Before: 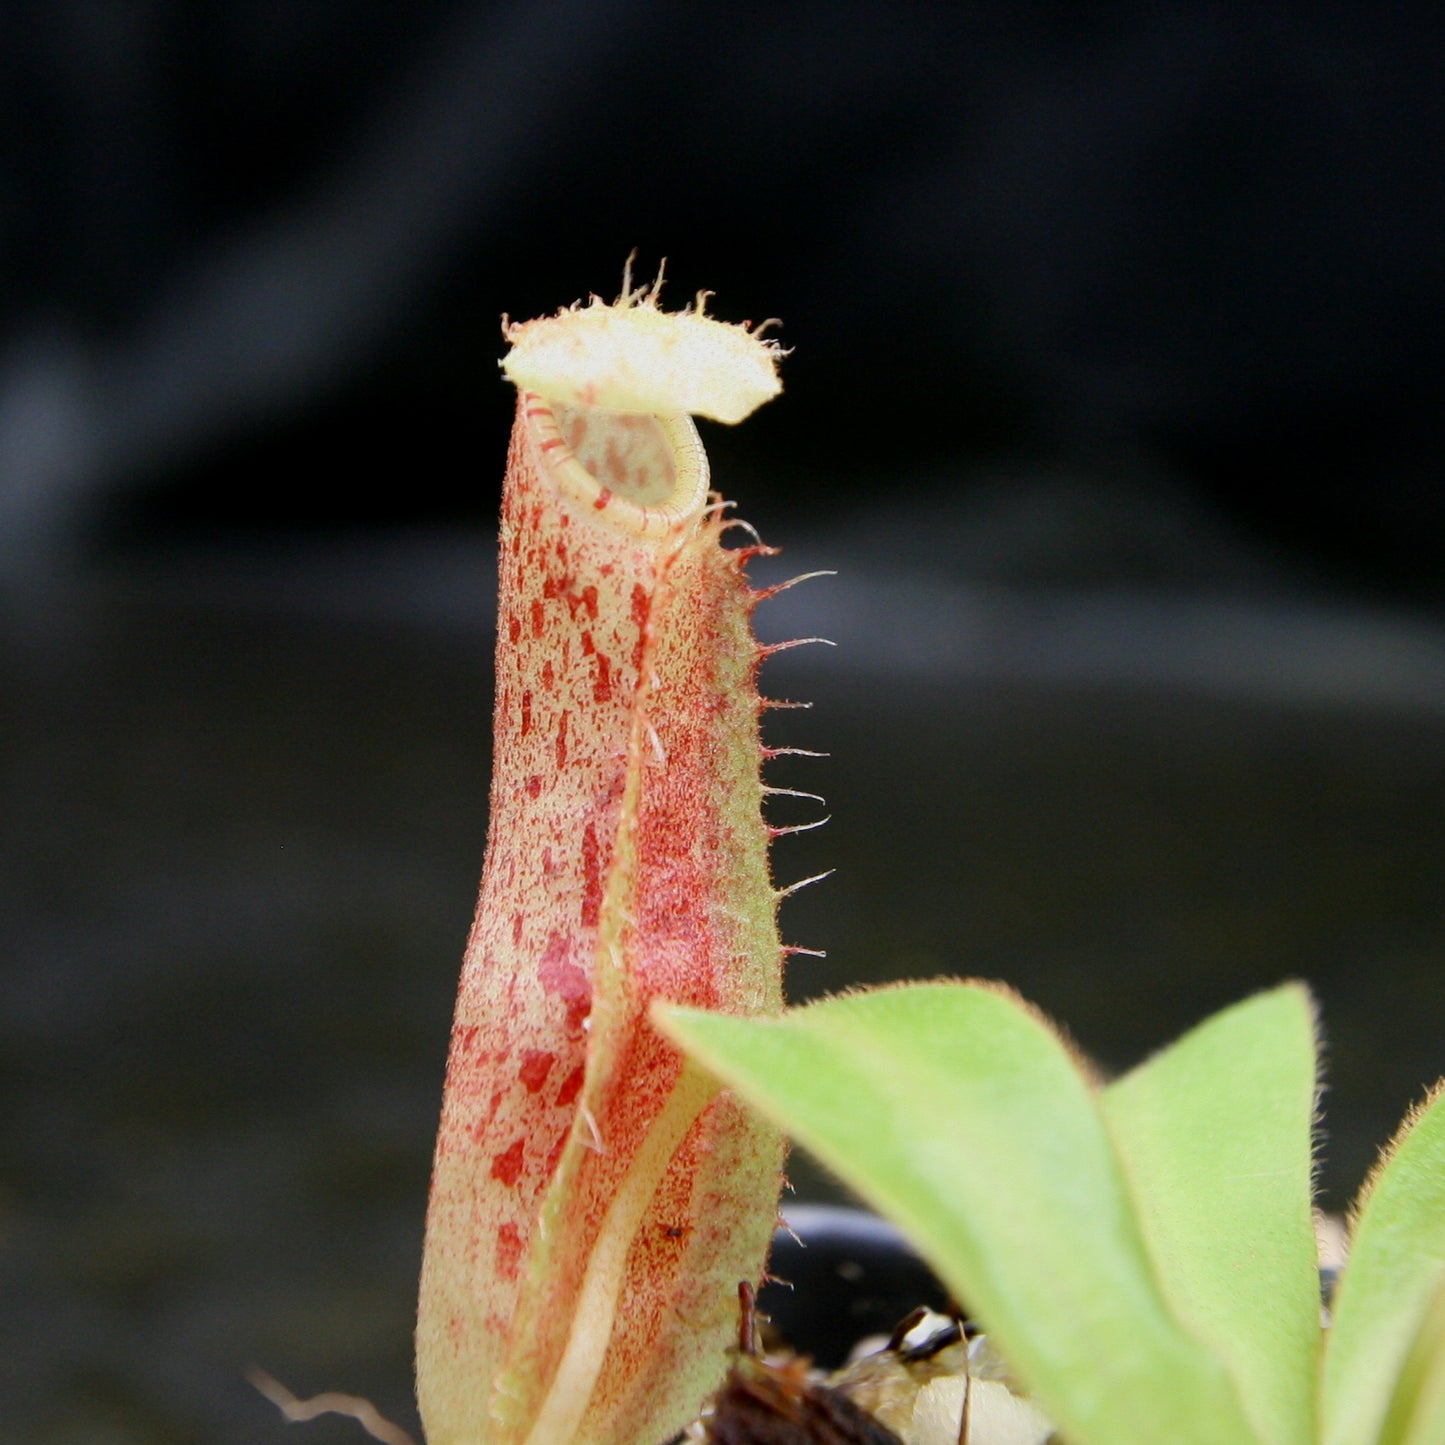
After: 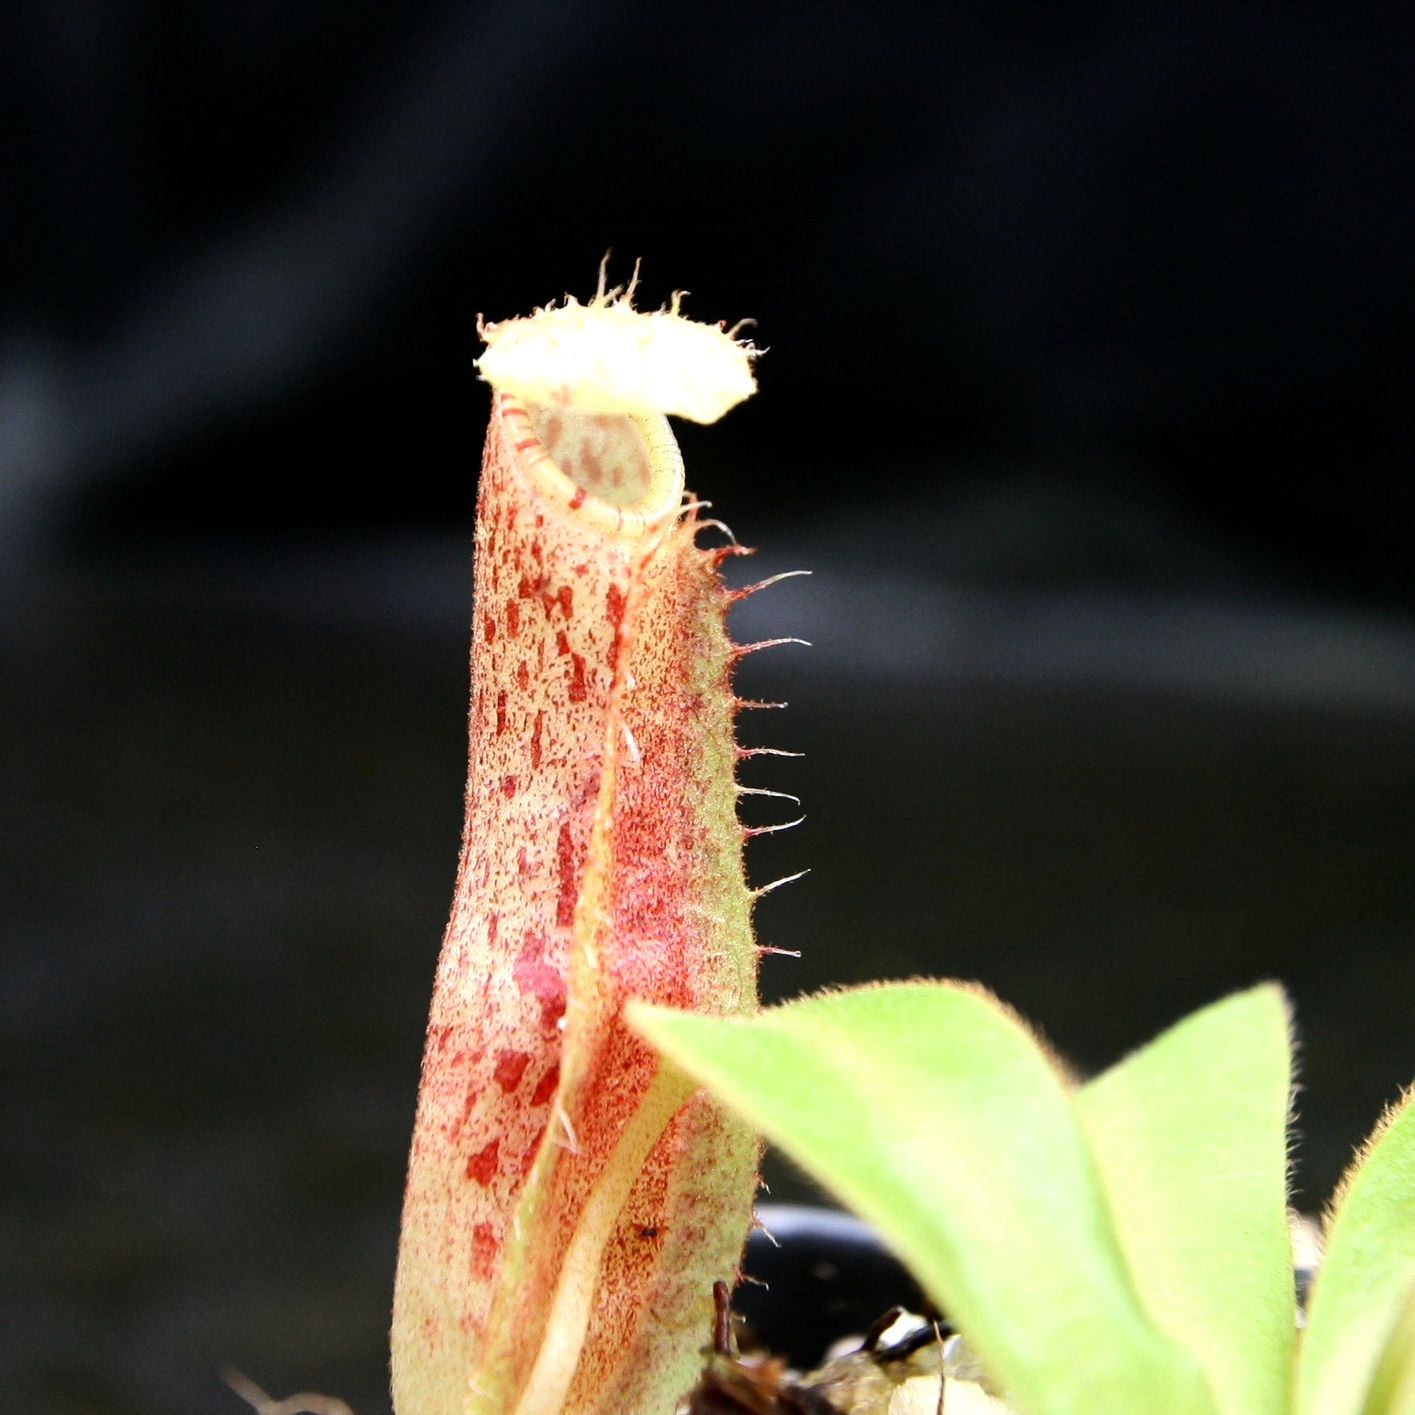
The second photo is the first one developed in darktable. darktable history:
tone equalizer: -8 EV -0.75 EV, -7 EV -0.7 EV, -6 EV -0.6 EV, -5 EV -0.4 EV, -3 EV 0.4 EV, -2 EV 0.6 EV, -1 EV 0.7 EV, +0 EV 0.75 EV, edges refinement/feathering 500, mask exposure compensation -1.57 EV, preserve details no
crop: left 1.743%, right 0.268%, bottom 2.011%
